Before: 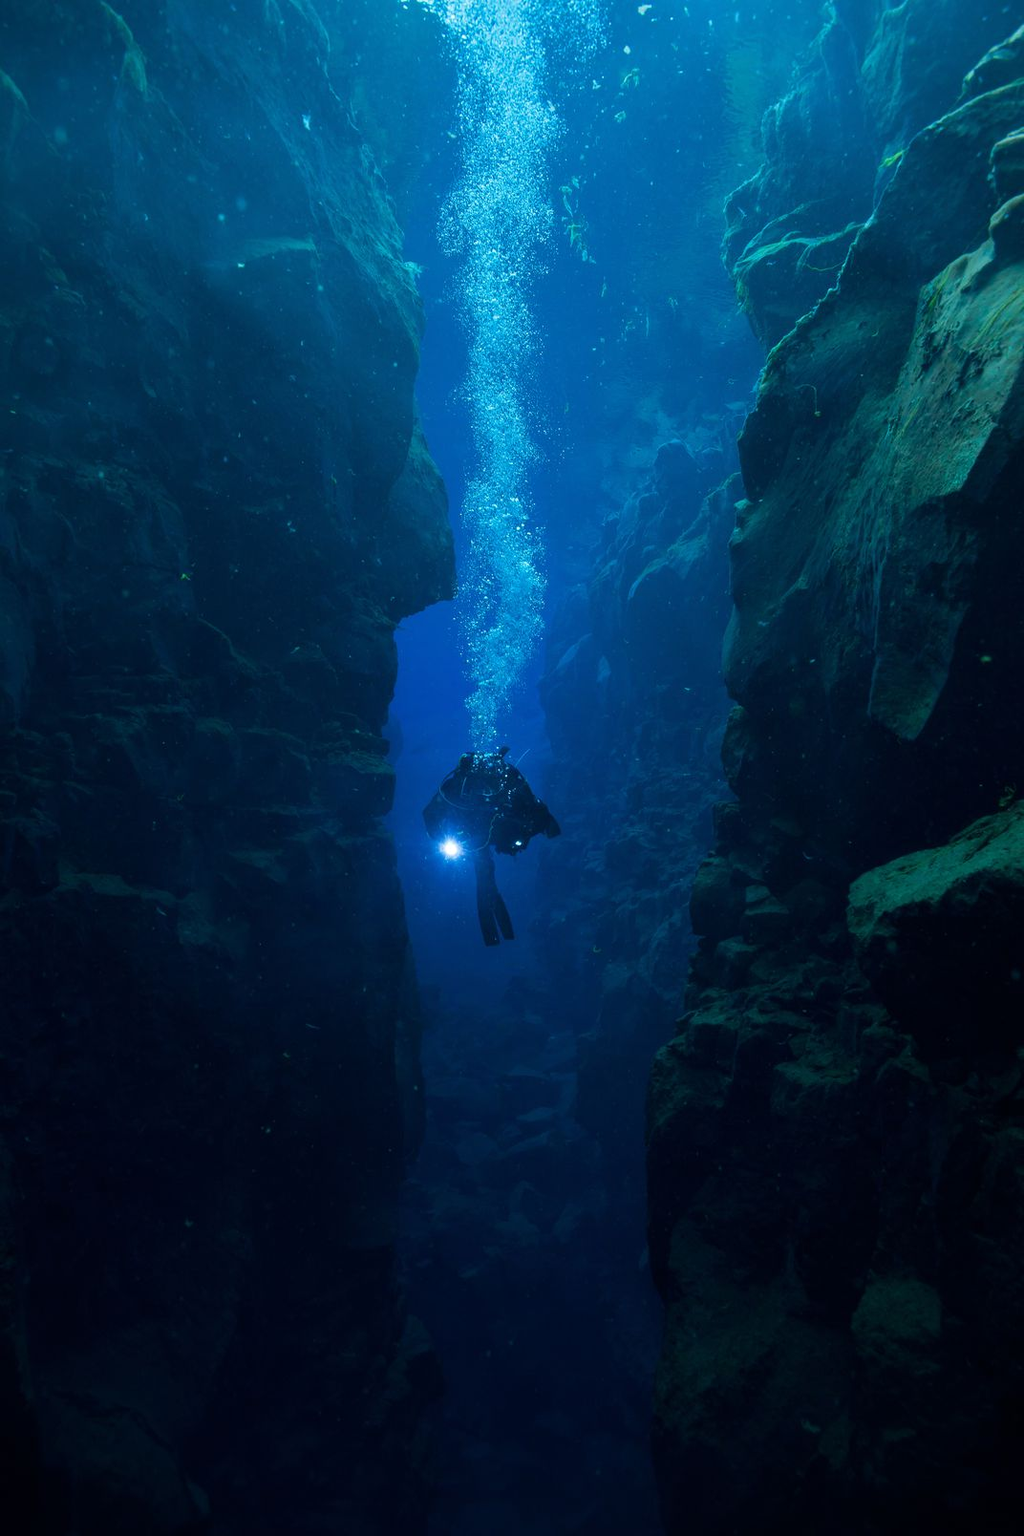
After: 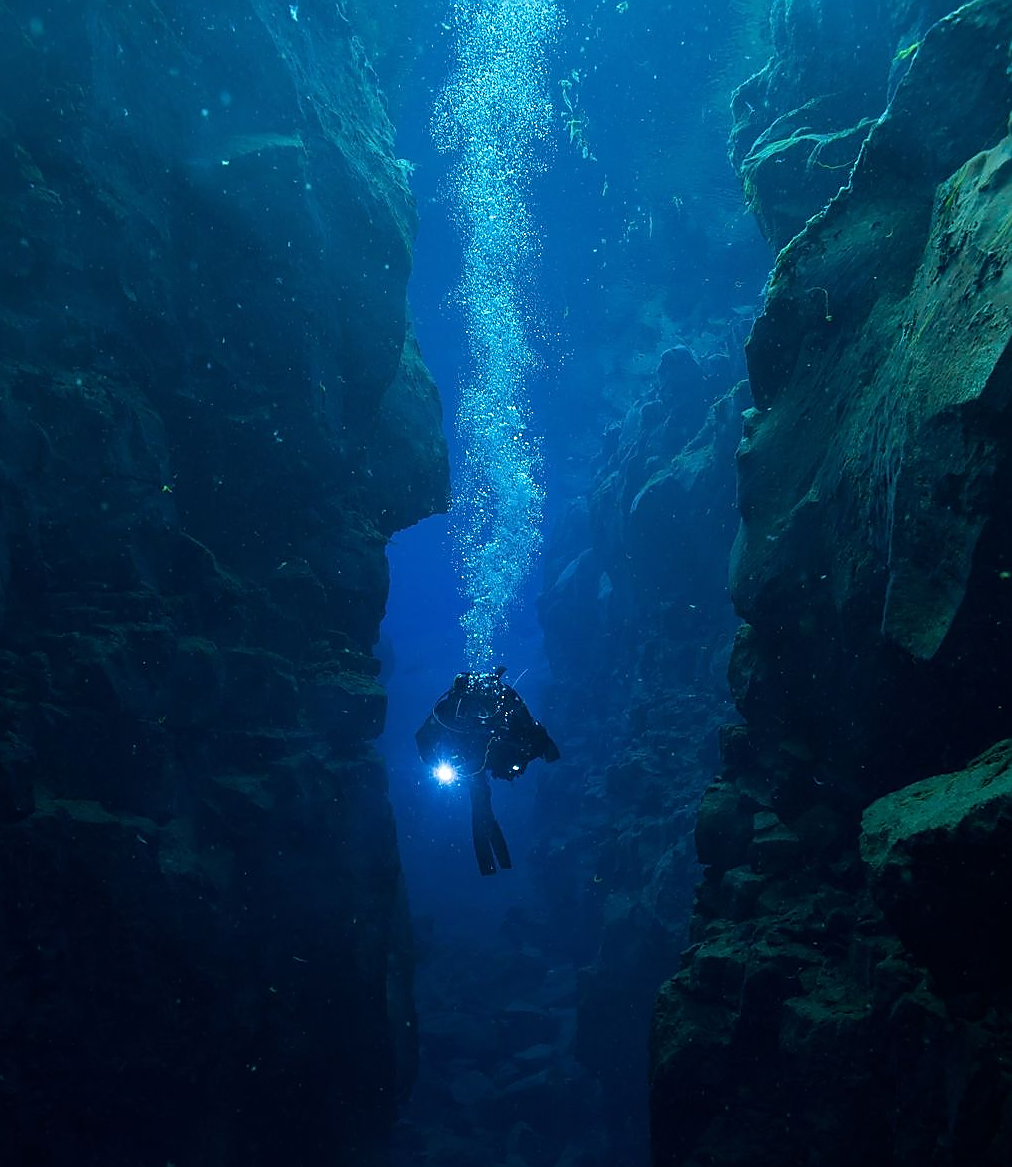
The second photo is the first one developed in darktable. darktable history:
sharpen: radius 1.406, amount 1.258, threshold 0.818
crop: left 2.544%, top 7.157%, right 2.974%, bottom 20.231%
